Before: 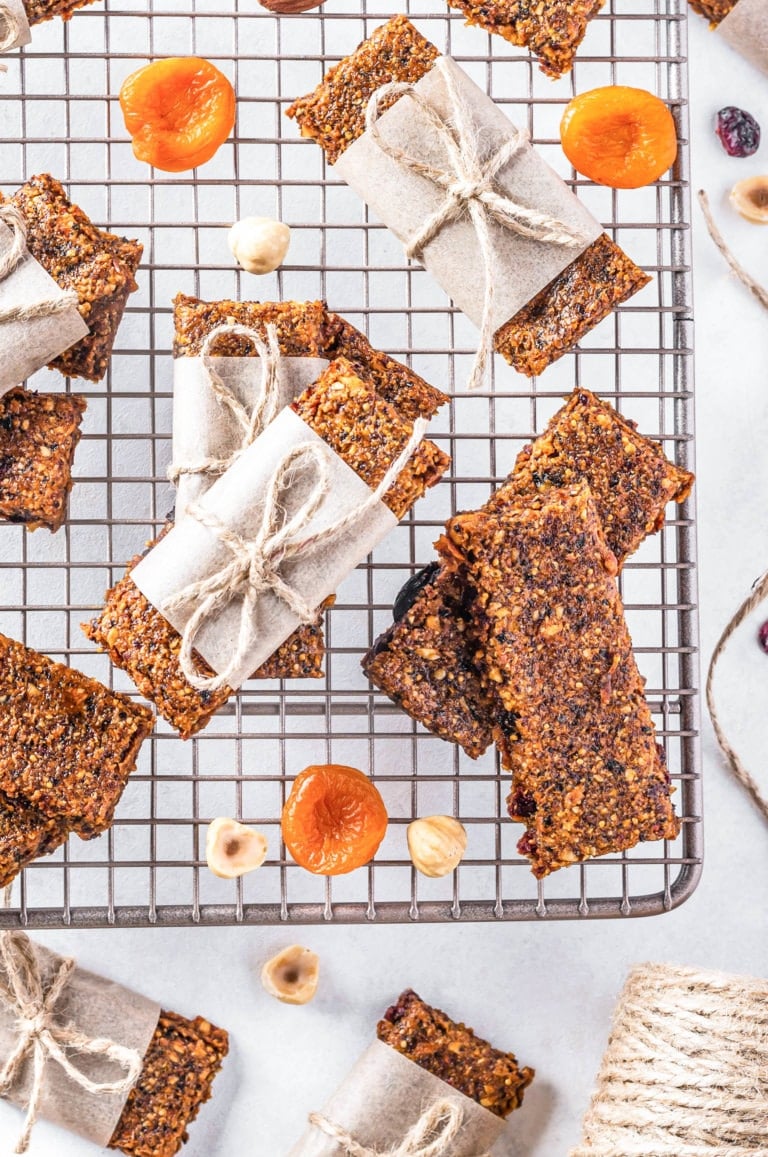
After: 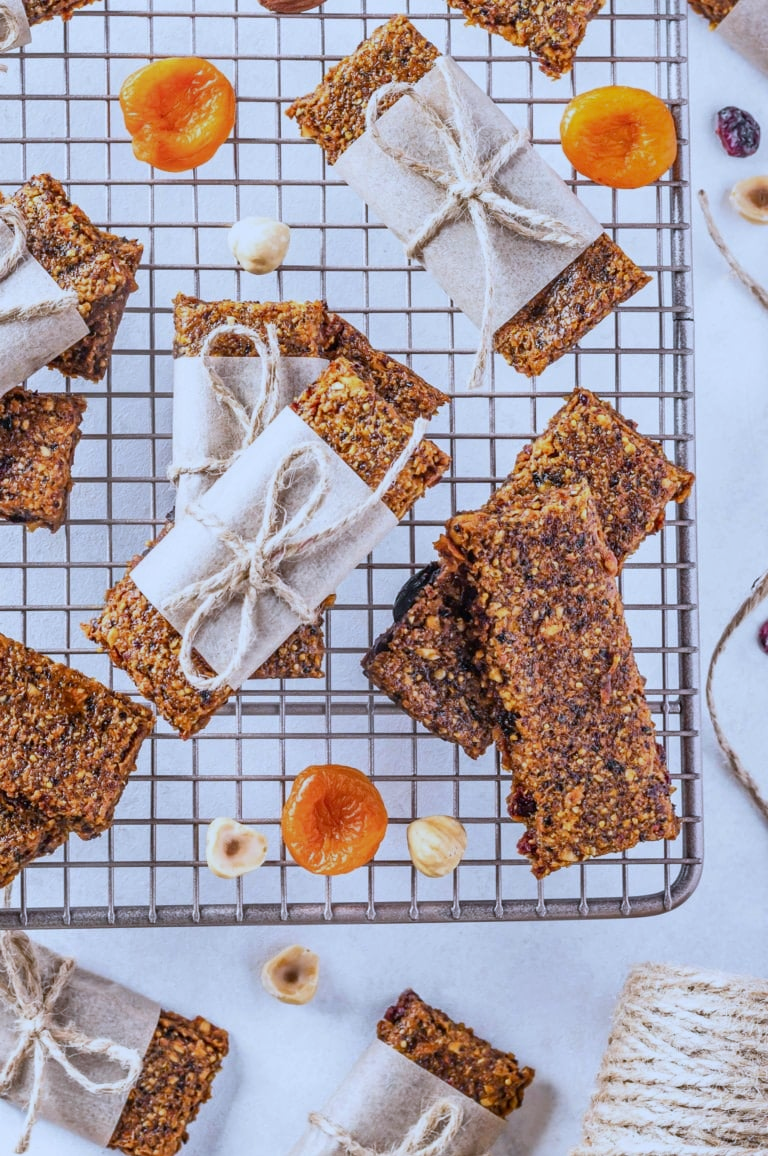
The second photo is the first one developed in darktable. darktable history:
crop: bottom 0.071%
shadows and highlights: radius 121.13, shadows 21.4, white point adjustment -9.72, highlights -14.39, soften with gaussian
white balance: red 0.931, blue 1.11
